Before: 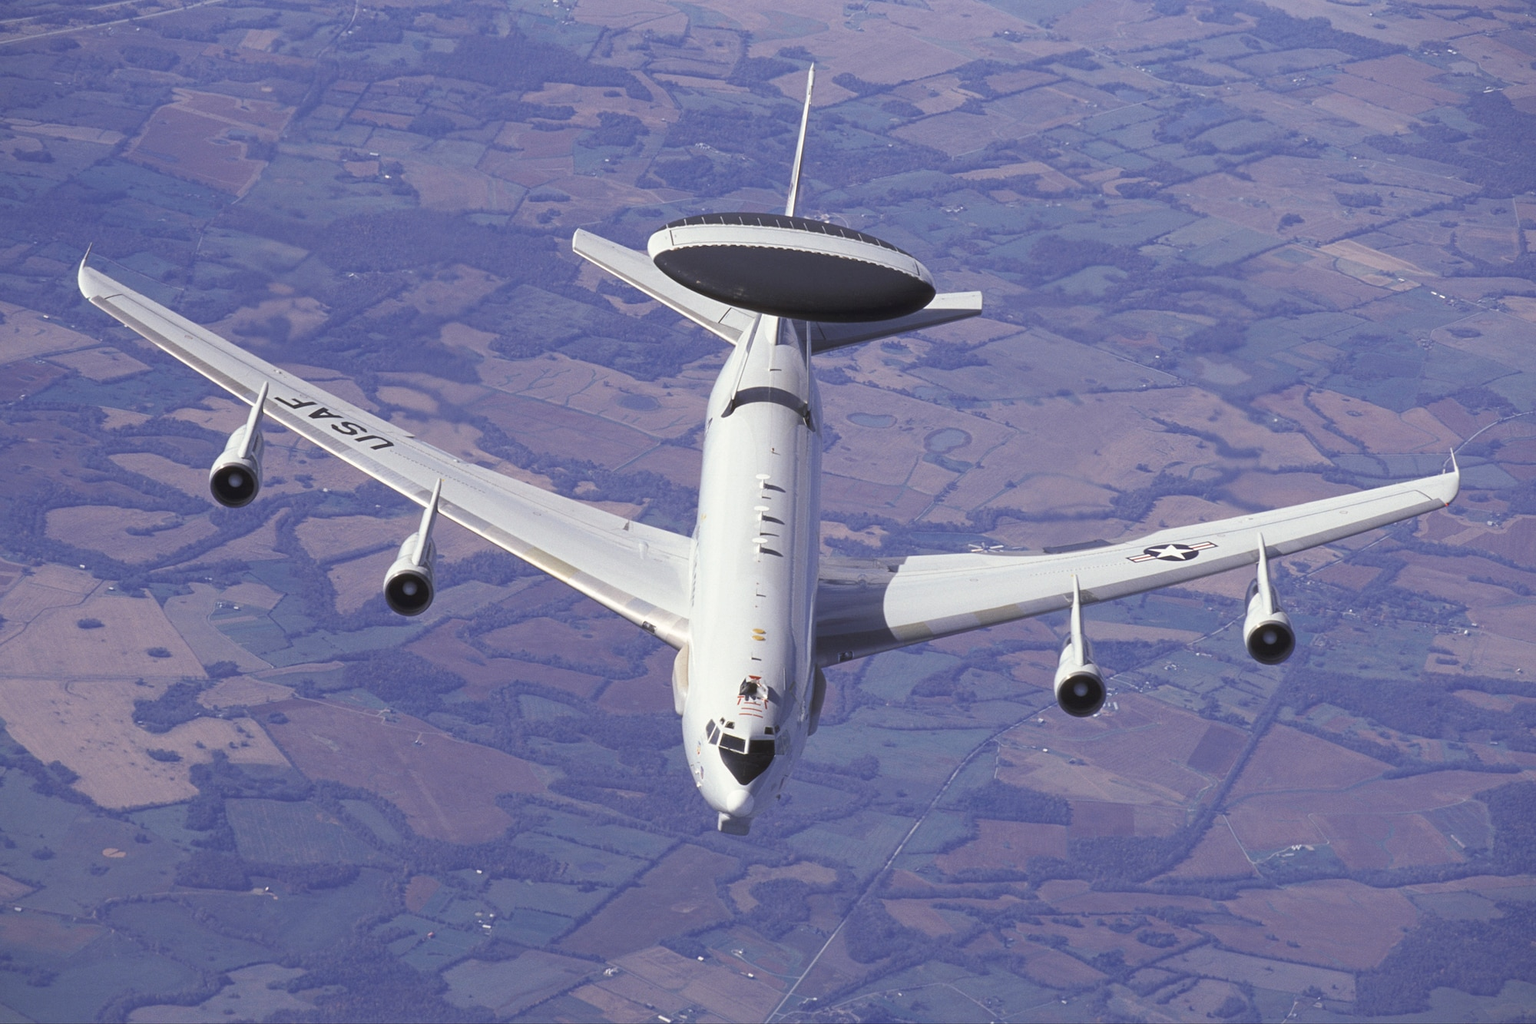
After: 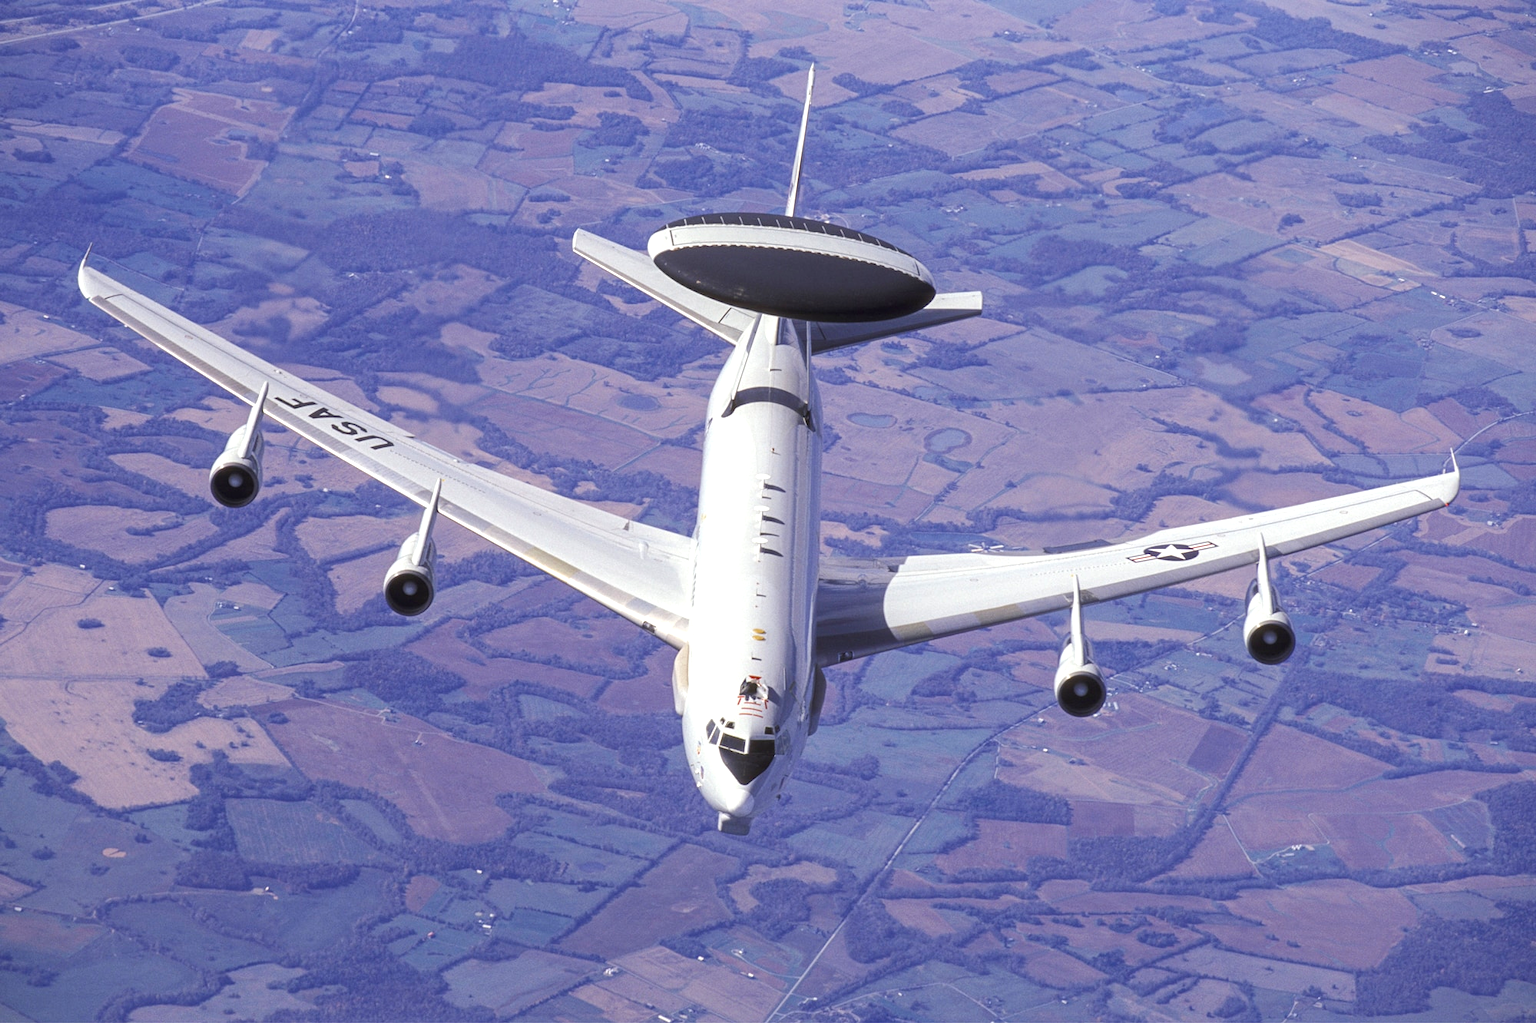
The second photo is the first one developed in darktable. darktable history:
color balance rgb: perceptual saturation grading › global saturation 20%, perceptual saturation grading › highlights -25.849%, perceptual saturation grading › shadows 24.487%, perceptual brilliance grading › highlights 7.013%, perceptual brilliance grading › mid-tones 16.84%, perceptual brilliance grading › shadows -5.446%, global vibrance 20%
local contrast: on, module defaults
